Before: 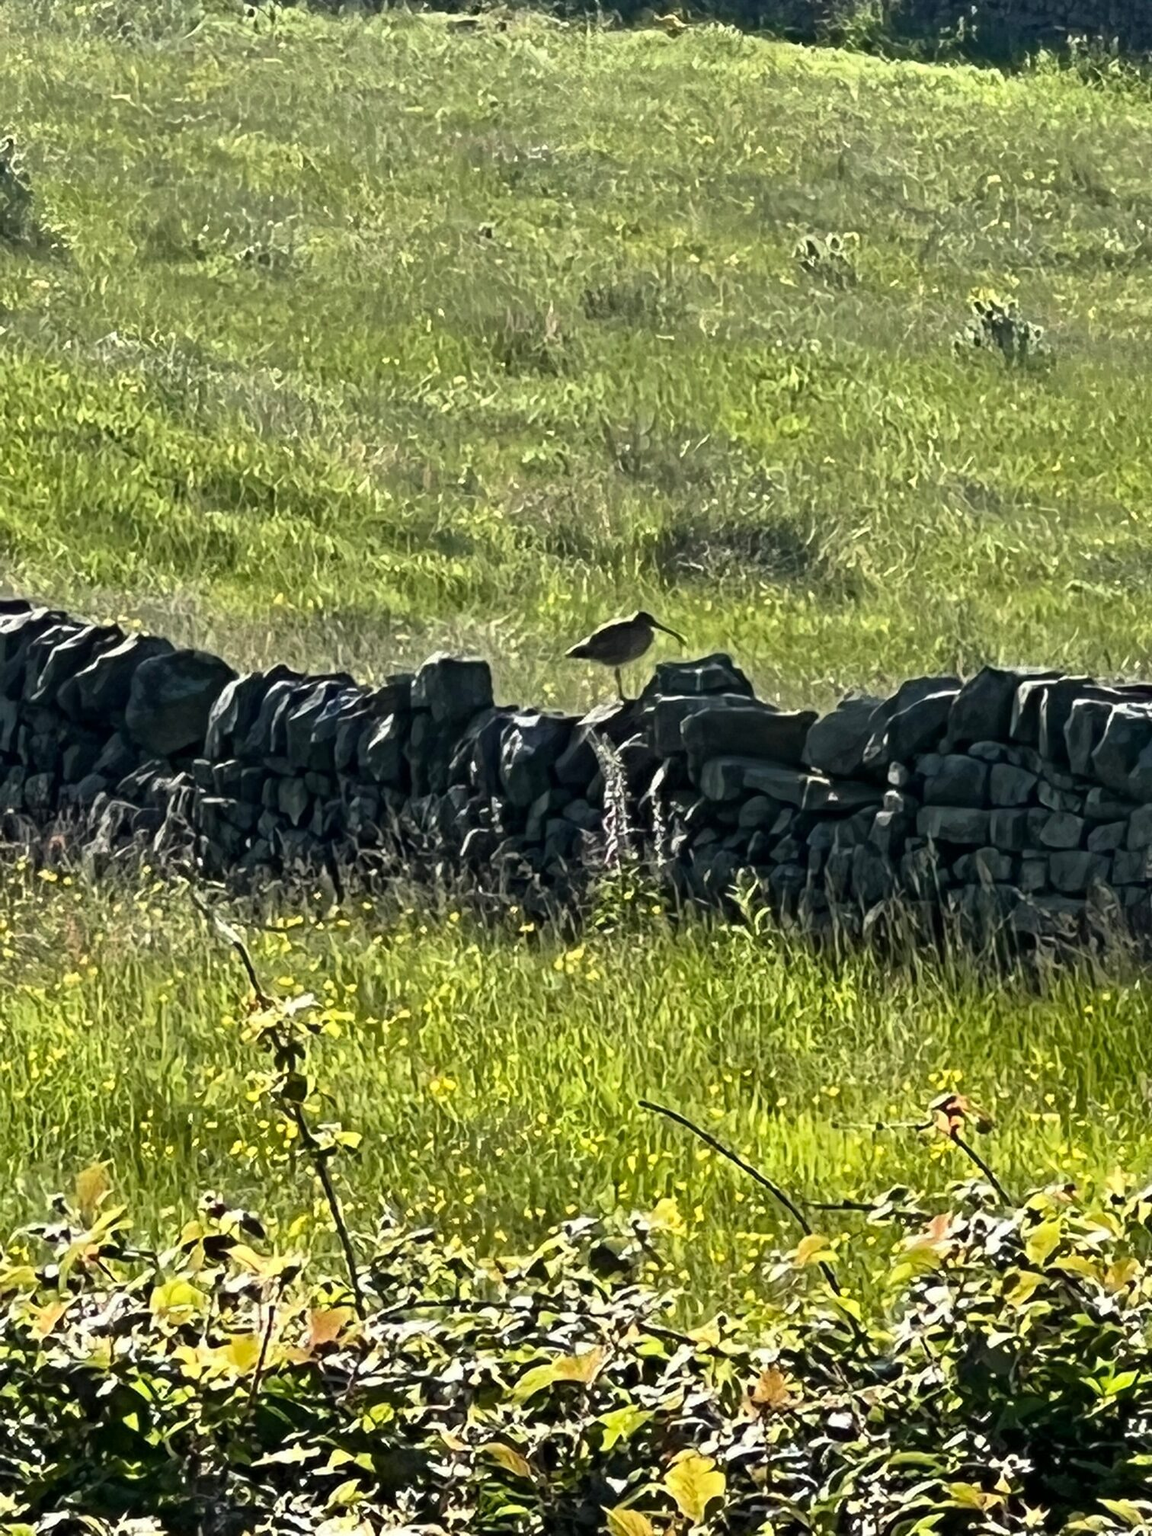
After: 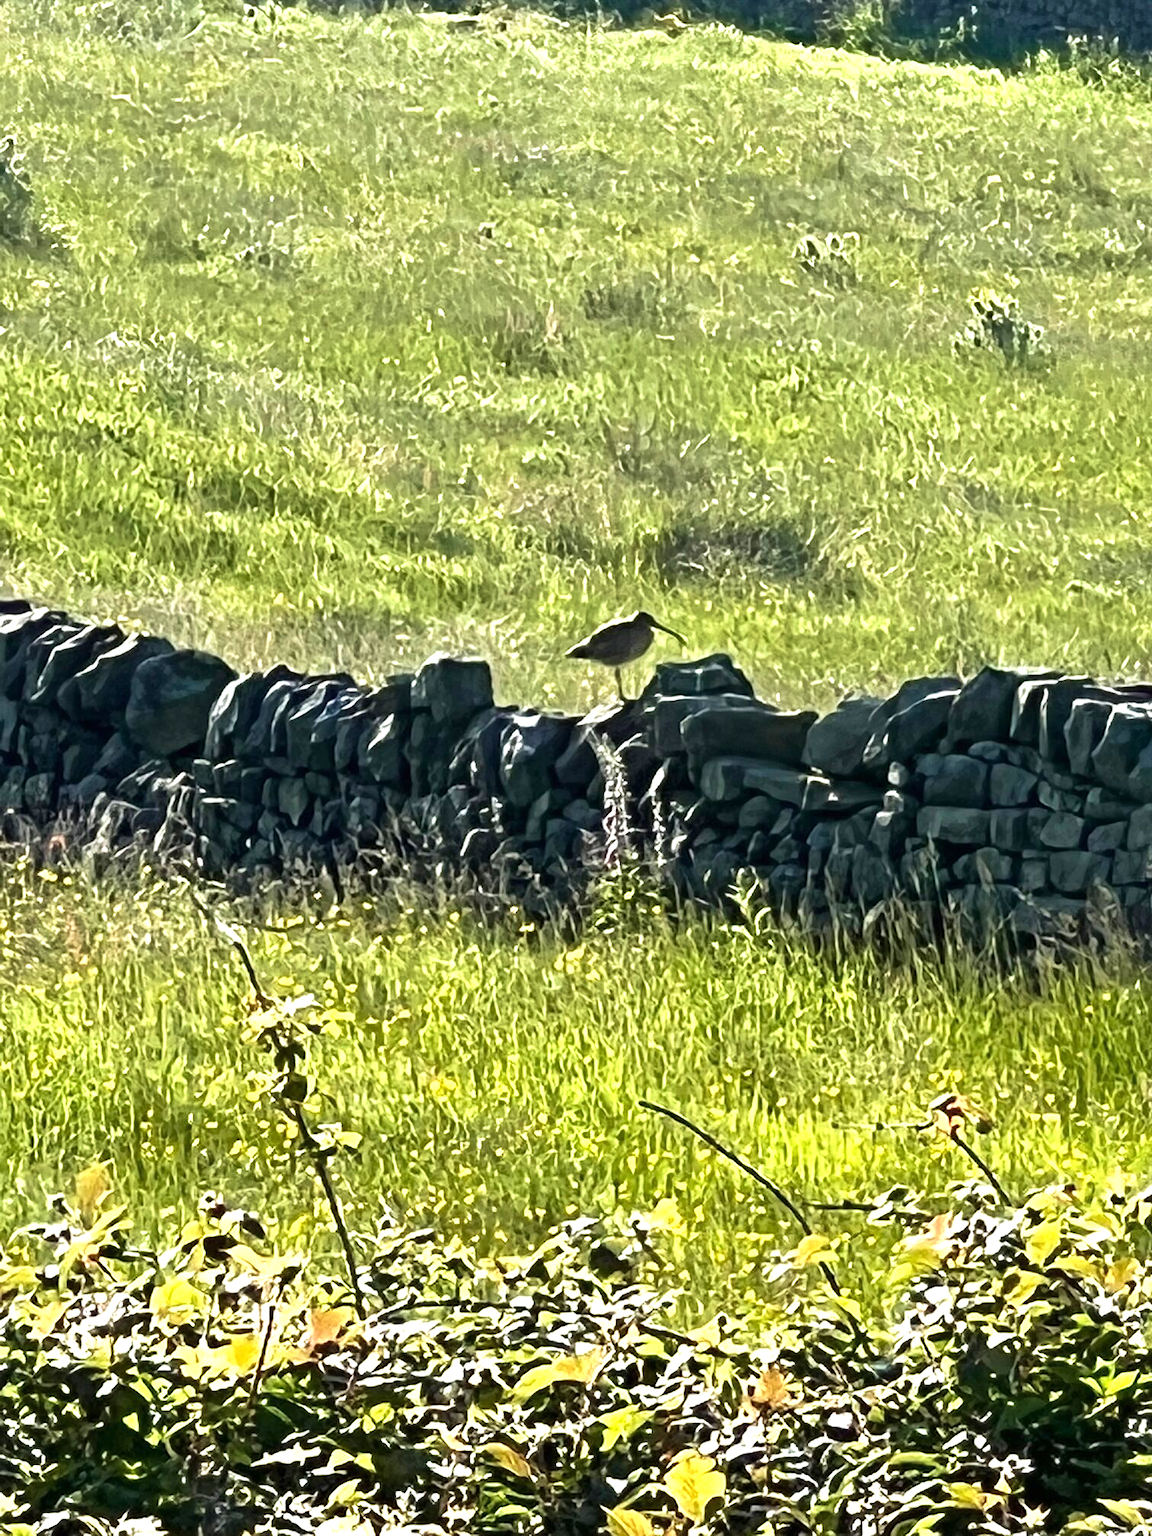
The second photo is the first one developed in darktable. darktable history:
exposure: black level correction 0, exposure 0.695 EV, compensate highlight preservation false
sharpen: amount 0.218
velvia: strength 22.37%
